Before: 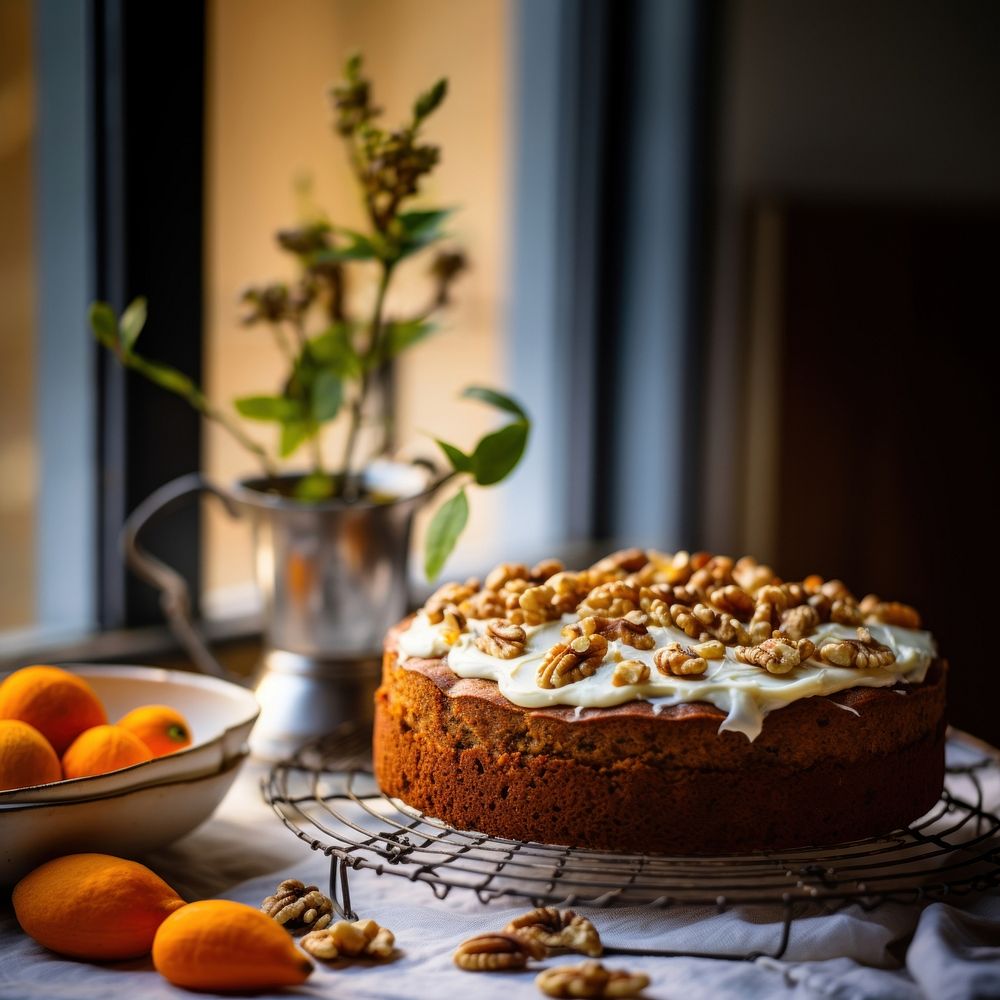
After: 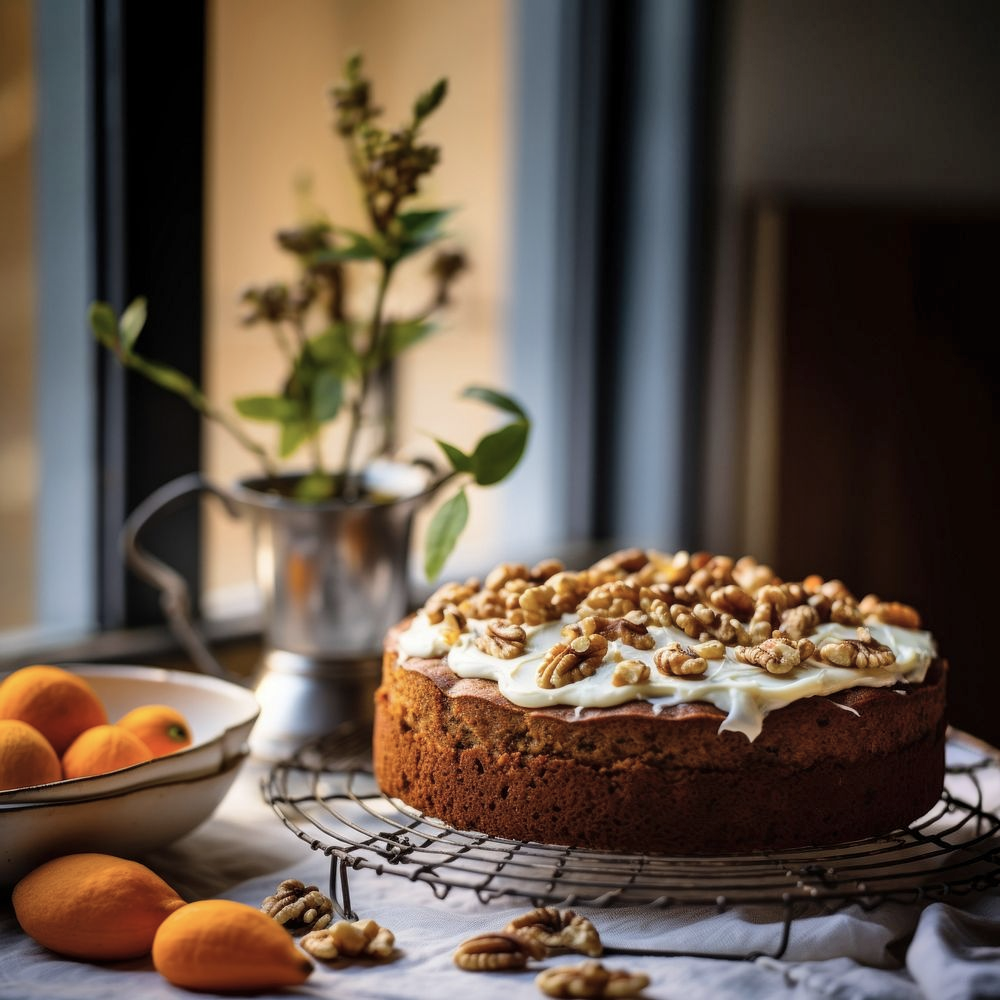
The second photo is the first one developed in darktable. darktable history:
color correction: highlights b* 0.068, saturation 0.79
shadows and highlights: low approximation 0.01, soften with gaussian
